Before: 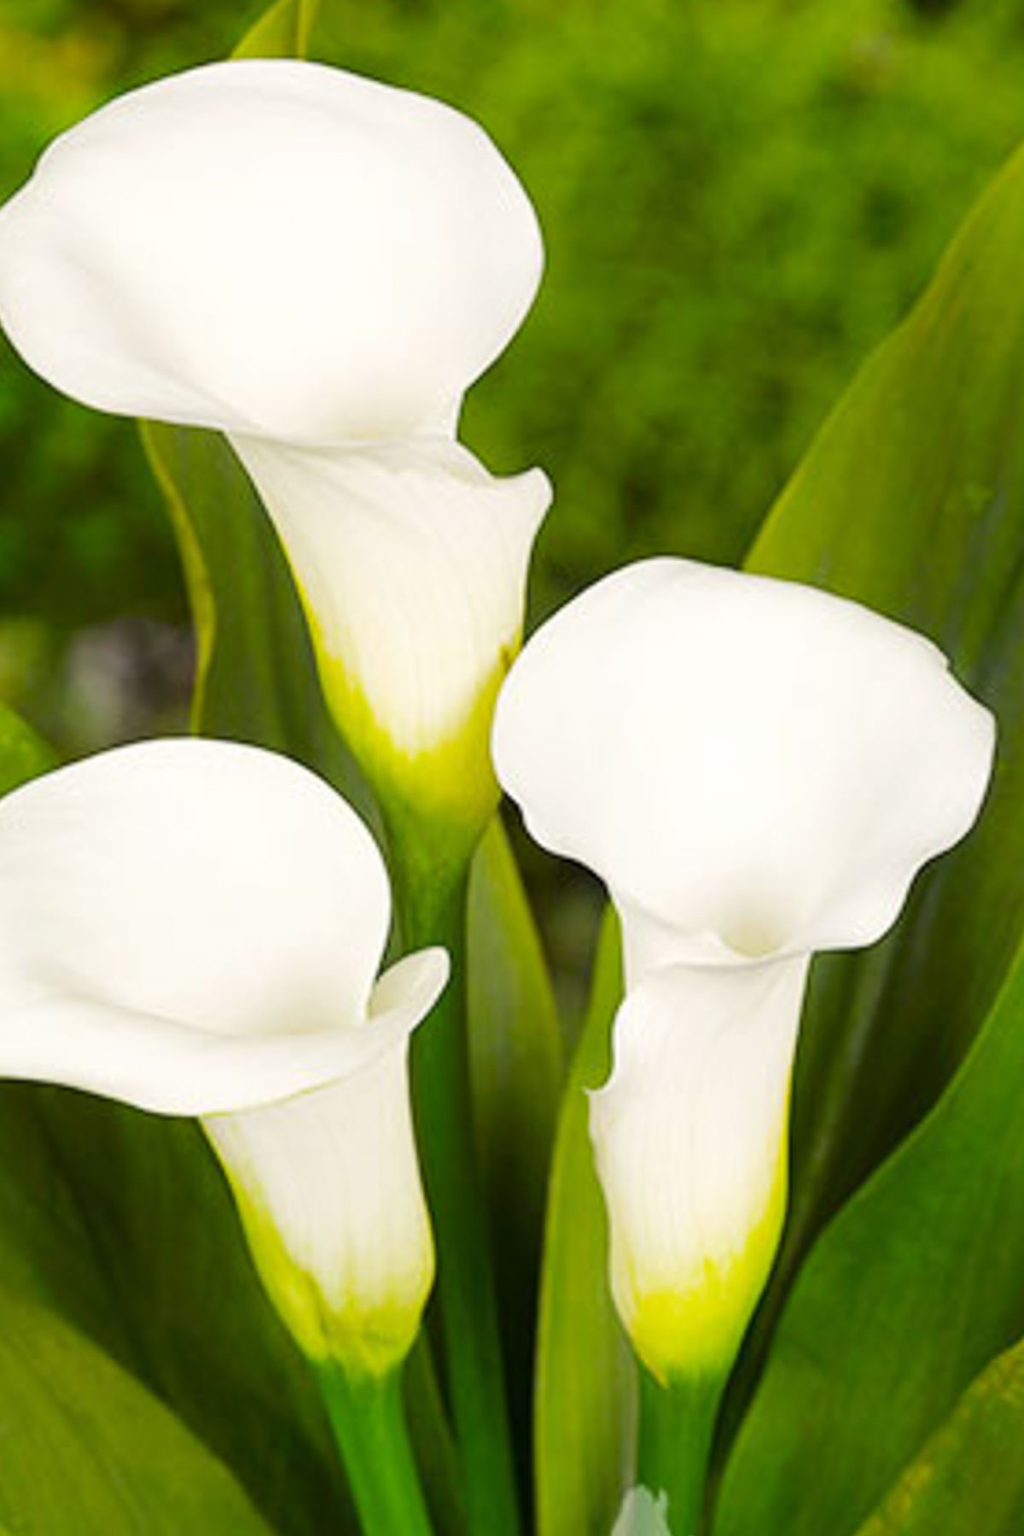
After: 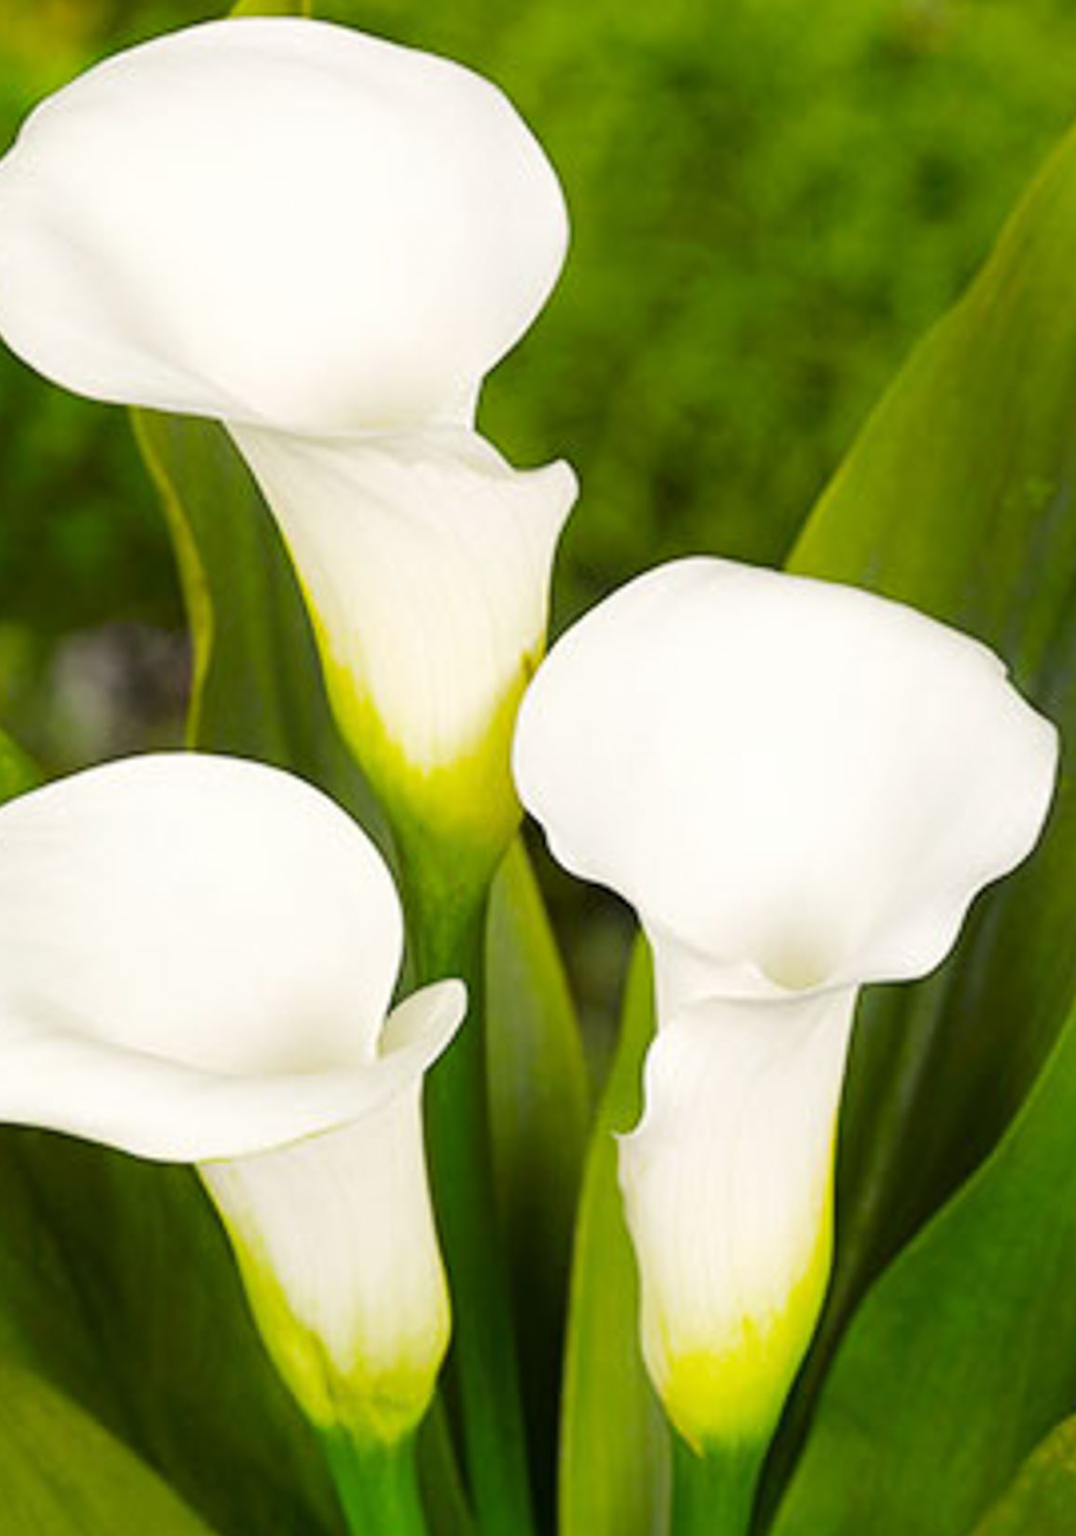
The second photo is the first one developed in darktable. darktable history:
crop: left 1.916%, top 2.852%, right 1.031%, bottom 4.854%
